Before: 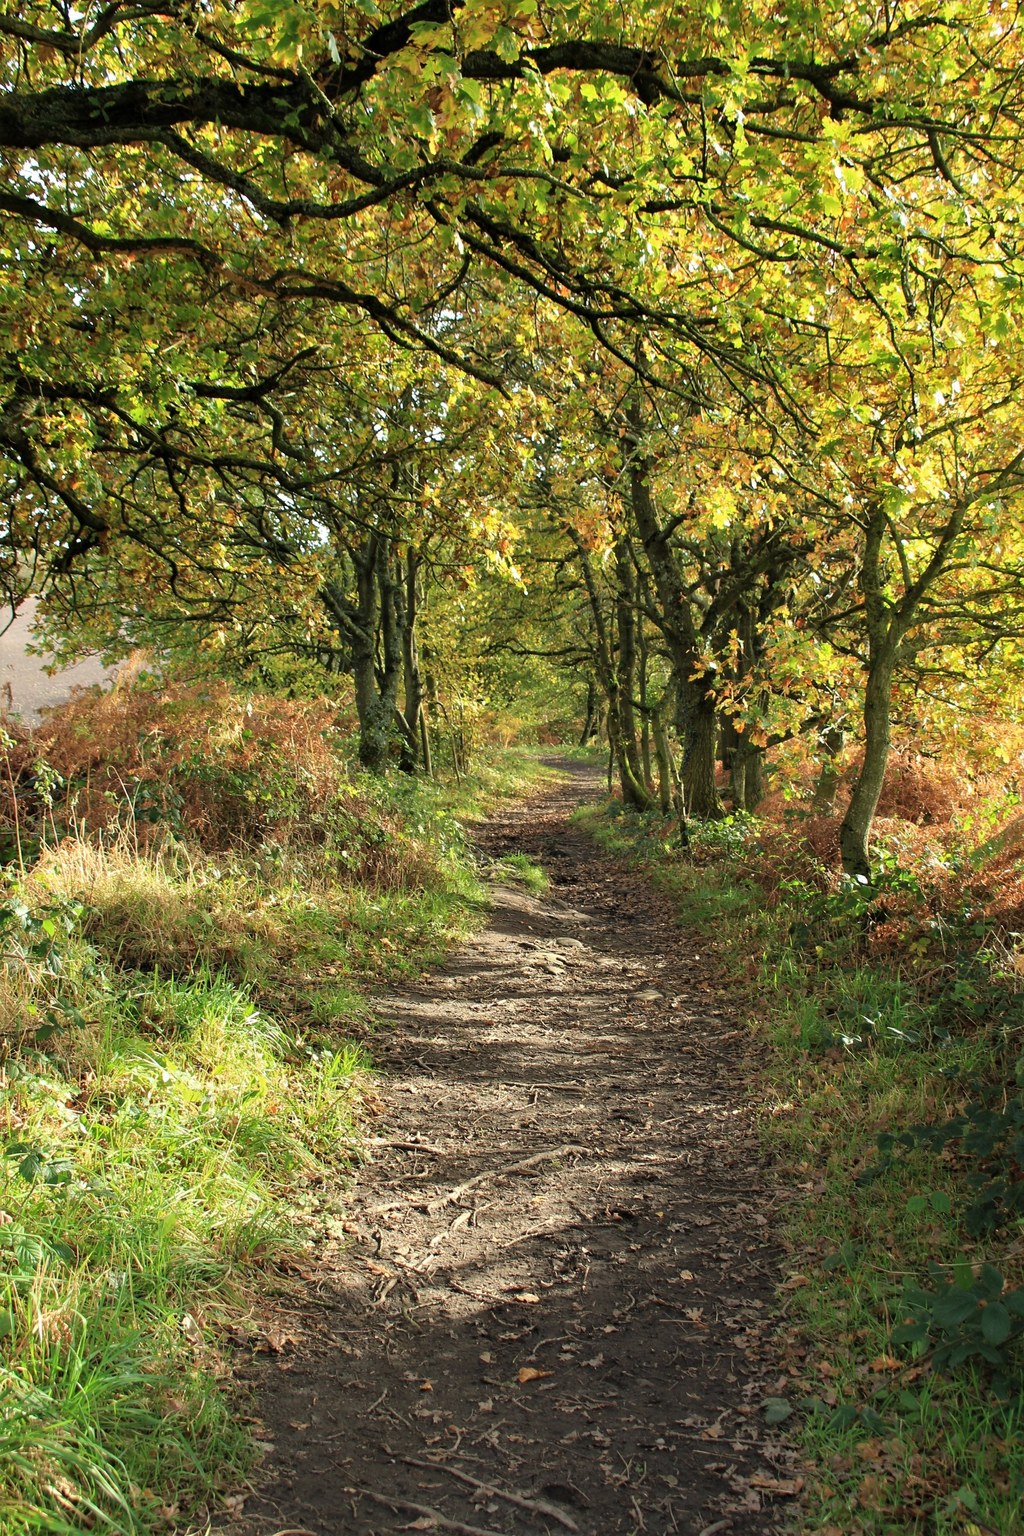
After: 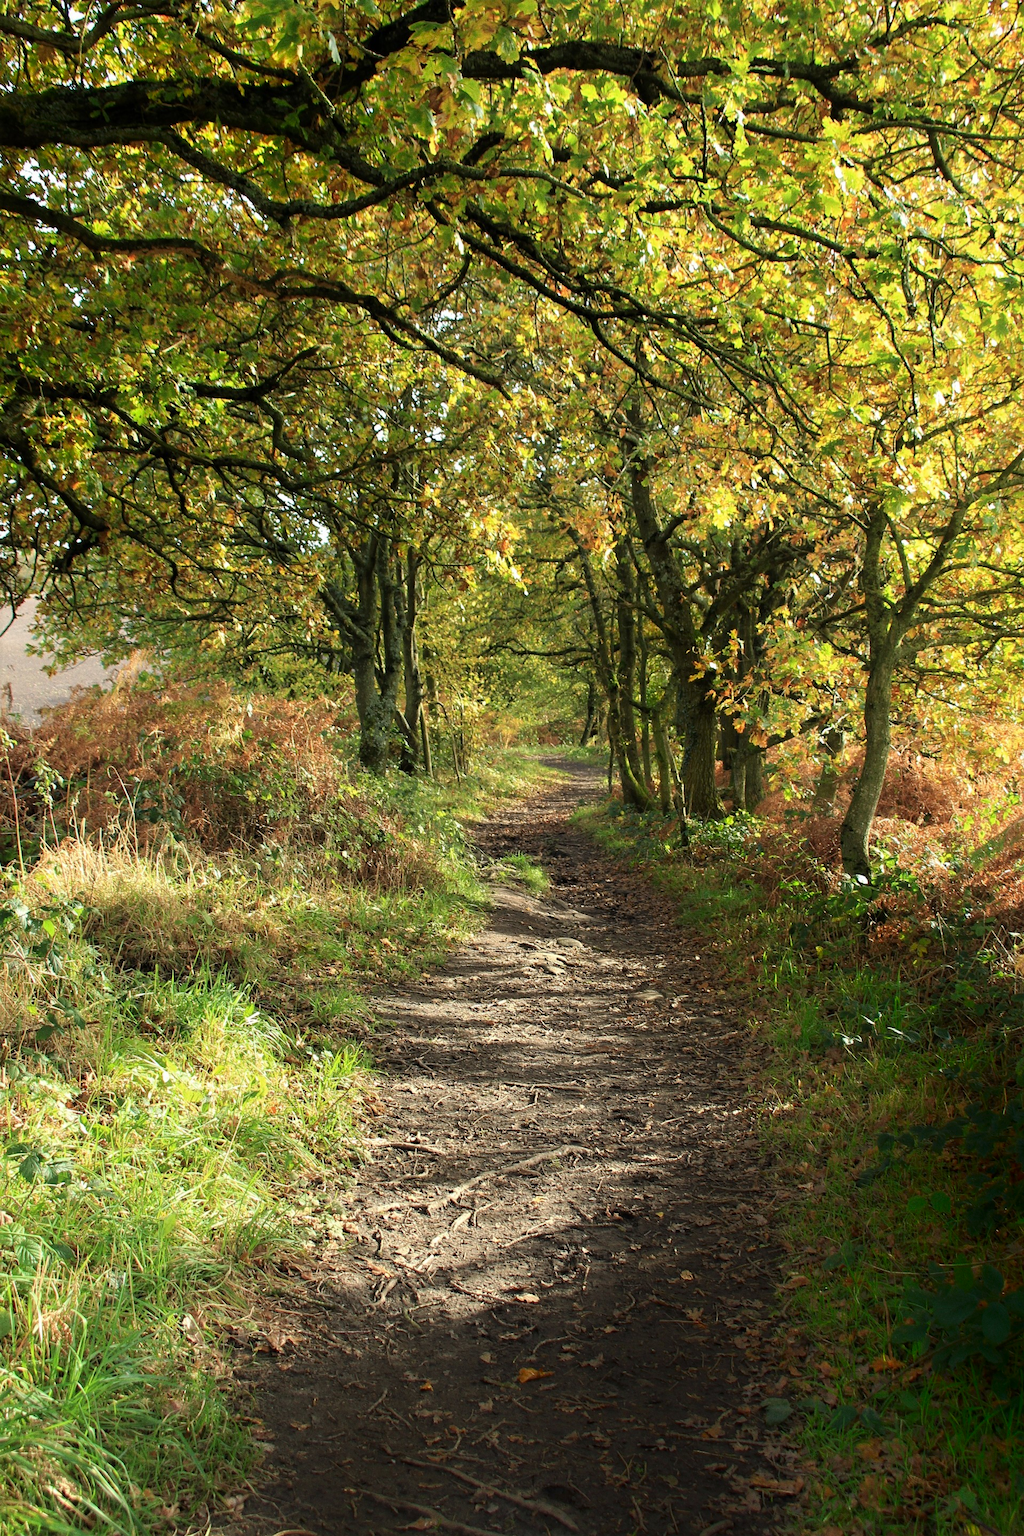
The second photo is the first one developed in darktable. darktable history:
shadows and highlights: shadows -70, highlights 35, soften with gaussian
grain: coarseness 0.09 ISO
